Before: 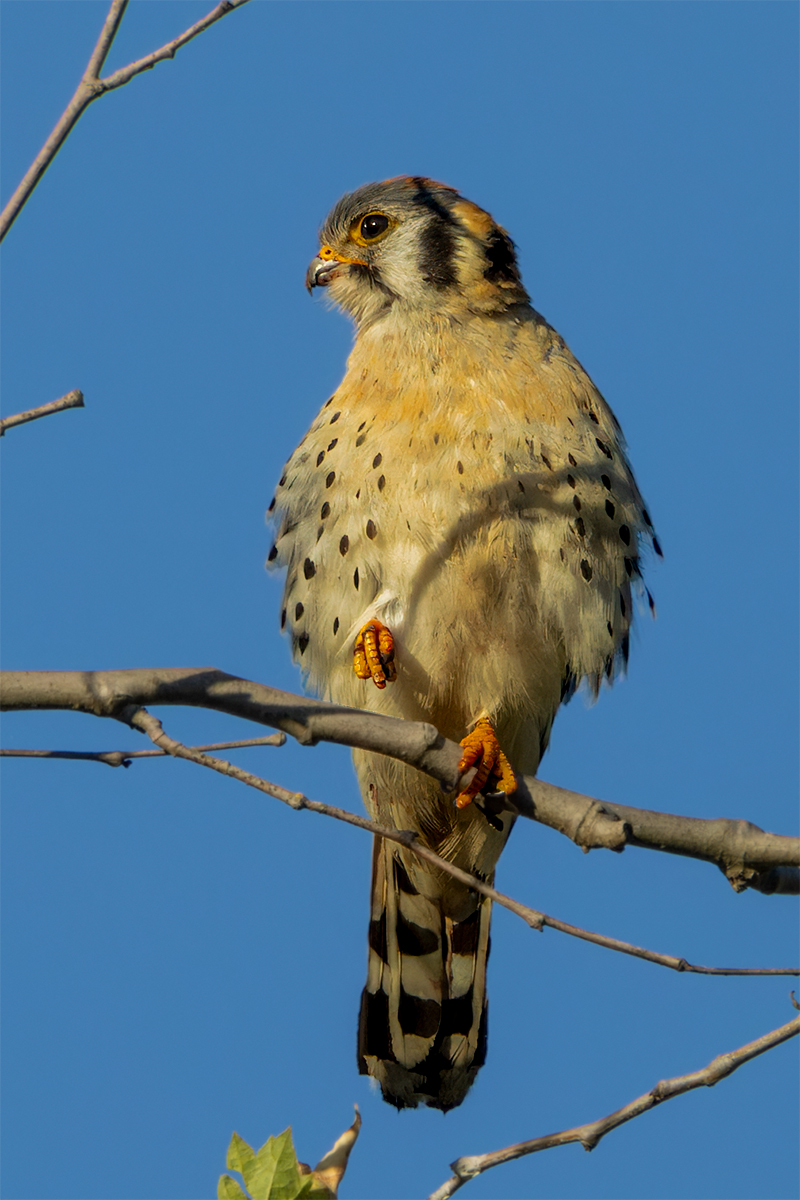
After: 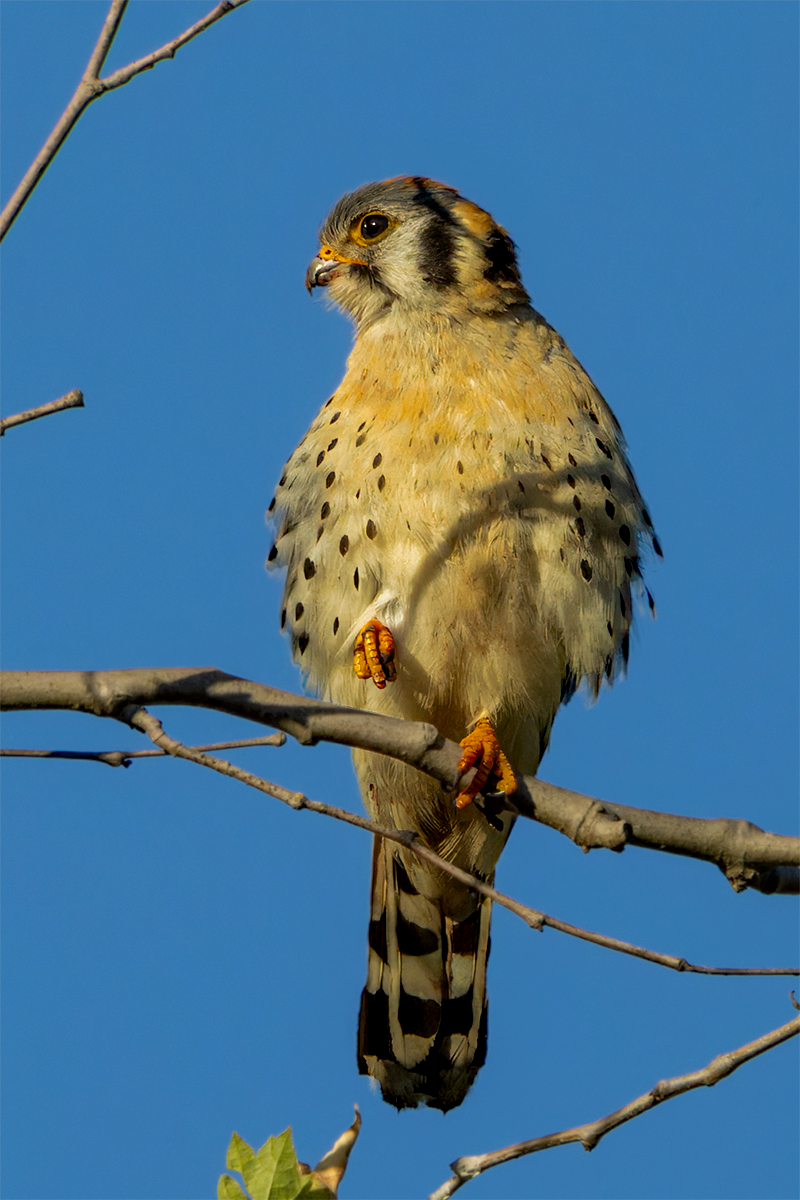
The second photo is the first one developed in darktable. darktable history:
haze removal: adaptive false
tone equalizer: on, module defaults
contrast equalizer: octaves 7, y [[0.5 ×6], [0.5 ×6], [0.5, 0.5, 0.501, 0.545, 0.707, 0.863], [0 ×6], [0 ×6]]
exposure: black level correction 0.001, compensate exposure bias true, compensate highlight preservation false
